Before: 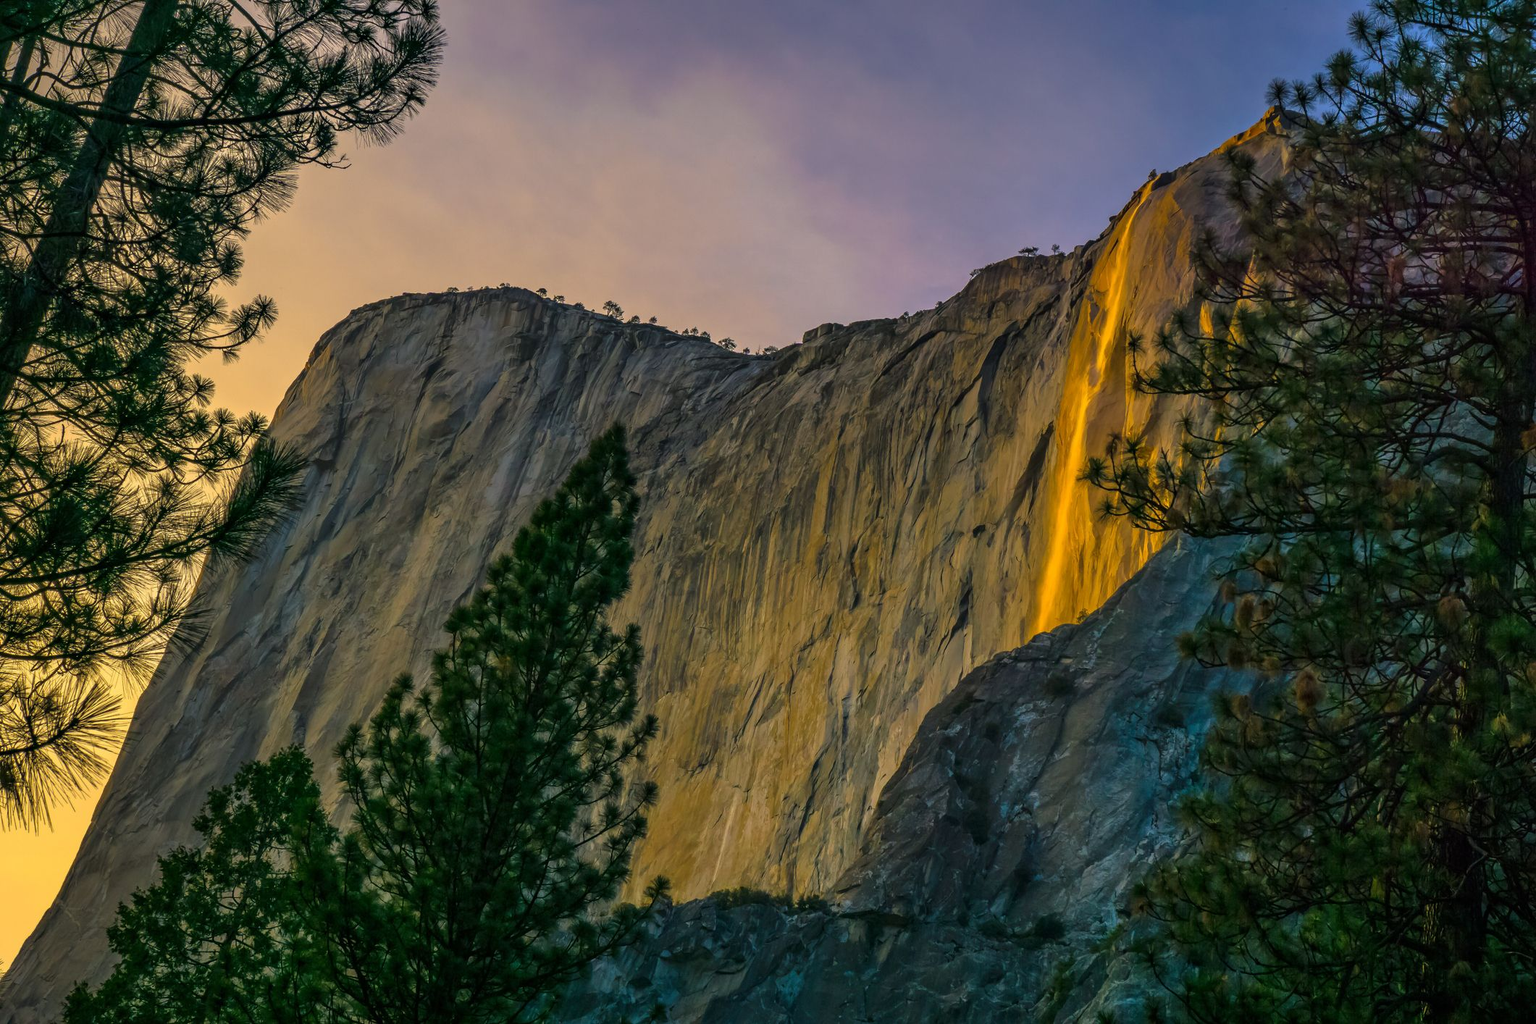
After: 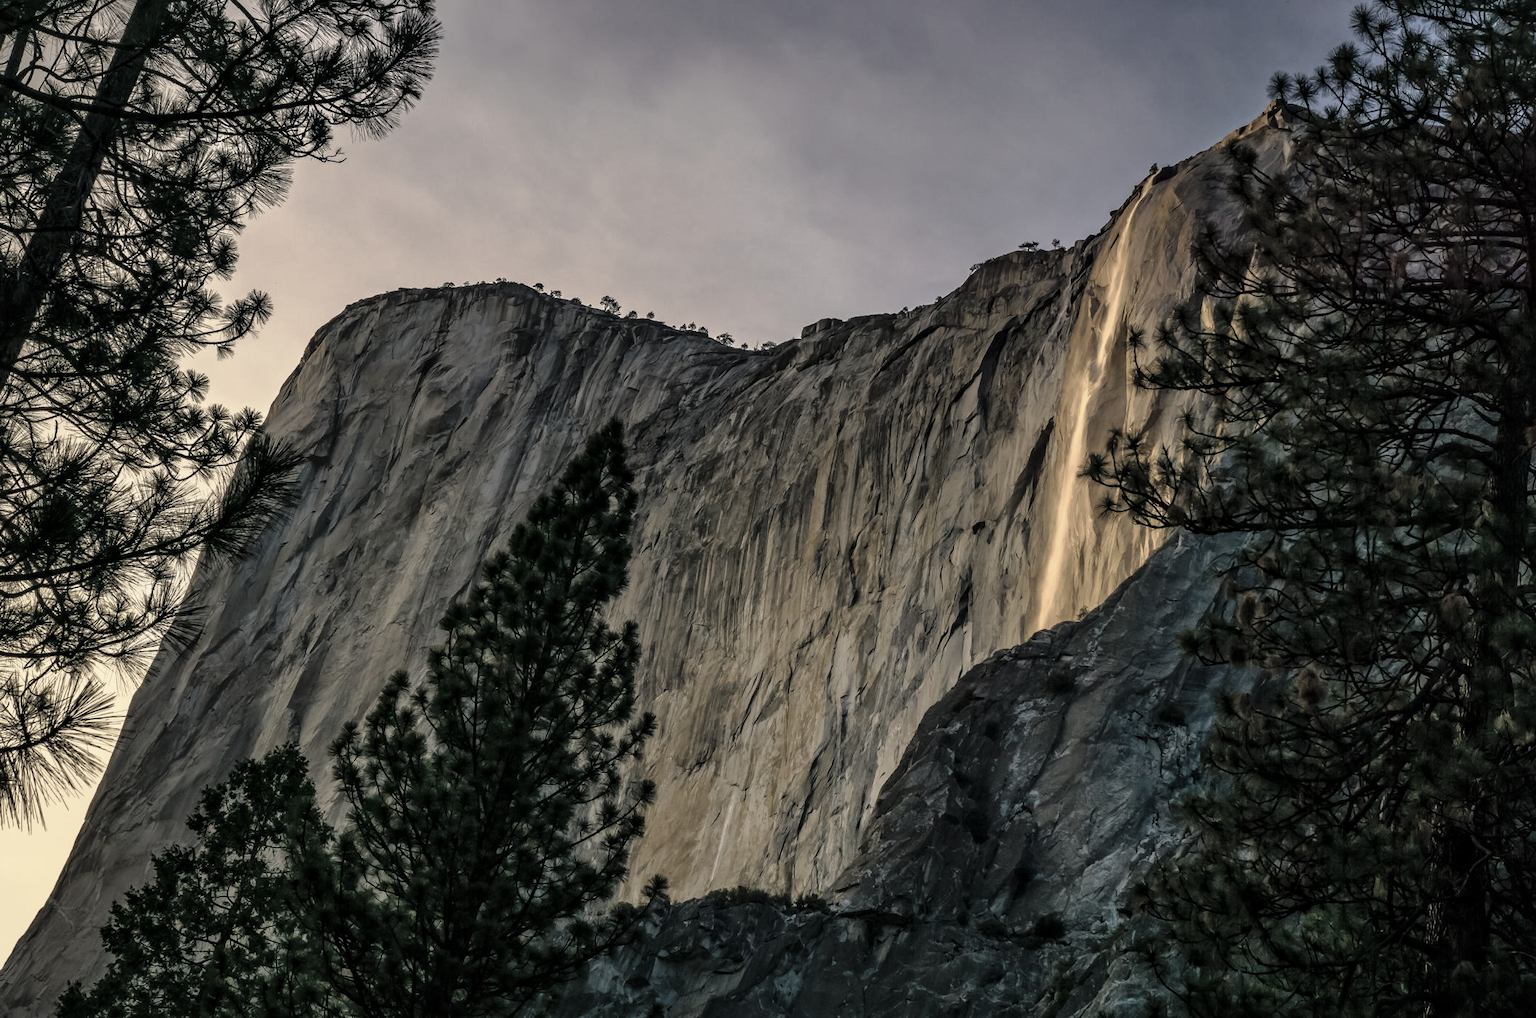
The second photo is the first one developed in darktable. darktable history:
color correction: highlights b* 0.006, saturation 0.281
tone curve: curves: ch0 [(0, 0) (0.105, 0.068) (0.195, 0.162) (0.283, 0.283) (0.384, 0.404) (0.485, 0.531) (0.638, 0.681) (0.795, 0.879) (1, 0.977)]; ch1 [(0, 0) (0.161, 0.092) (0.35, 0.33) (0.379, 0.401) (0.456, 0.469) (0.504, 0.498) (0.53, 0.532) (0.58, 0.619) (0.635, 0.671) (1, 1)]; ch2 [(0, 0) (0.371, 0.362) (0.437, 0.437) (0.483, 0.484) (0.53, 0.515) (0.56, 0.58) (0.622, 0.606) (1, 1)], preserve colors none
local contrast: mode bilateral grid, contrast 20, coarseness 51, detail 119%, midtone range 0.2
crop: left 0.482%, top 0.727%, right 0.213%, bottom 0.434%
